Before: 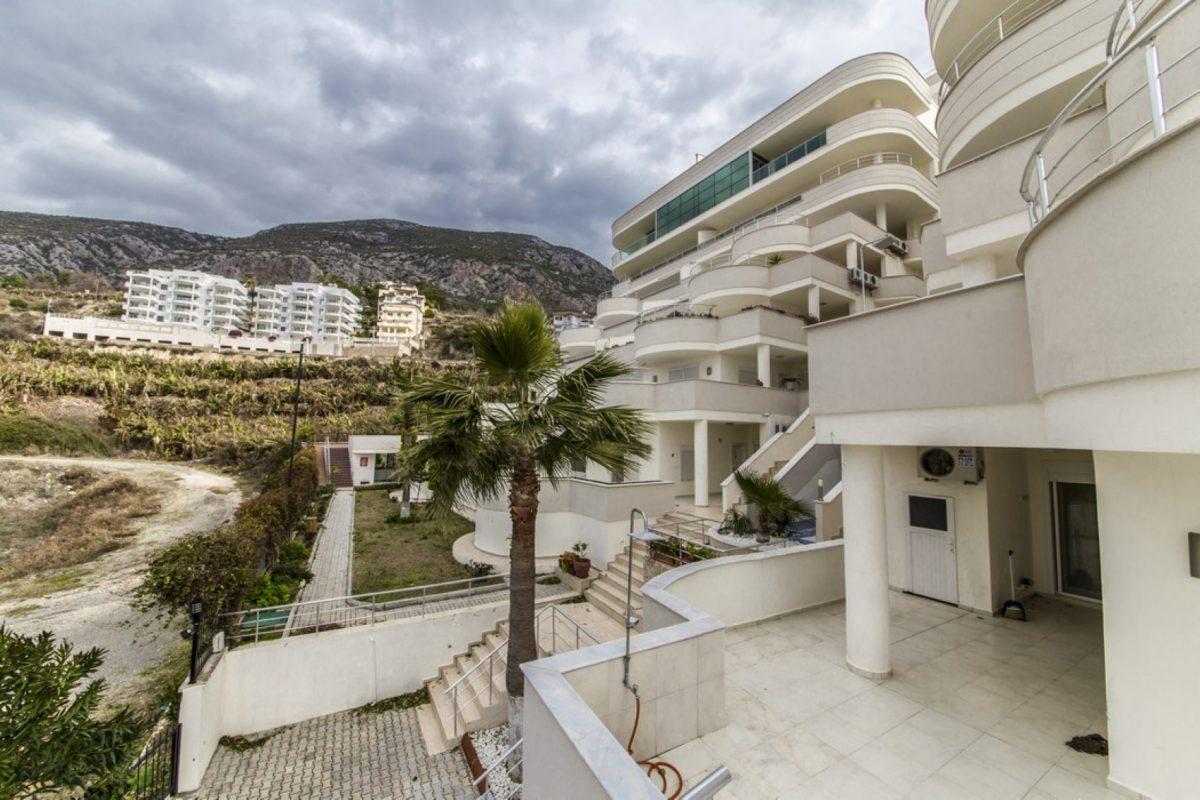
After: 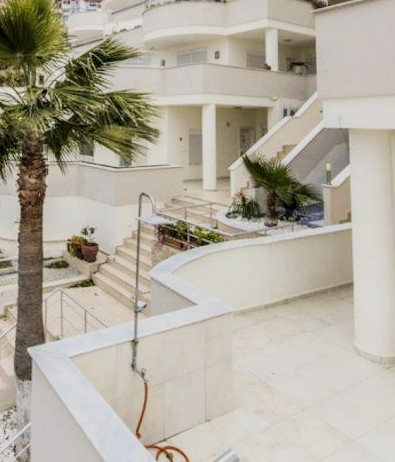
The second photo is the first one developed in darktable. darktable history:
filmic rgb: black relative exposure -7.18 EV, white relative exposure 5.34 EV, threshold 2.95 EV, hardness 3.03, iterations of high-quality reconstruction 0, enable highlight reconstruction true
exposure: black level correction 0, exposure 1.02 EV, compensate highlight preservation false
crop: left 41.082%, top 39.505%, right 25.989%, bottom 2.725%
